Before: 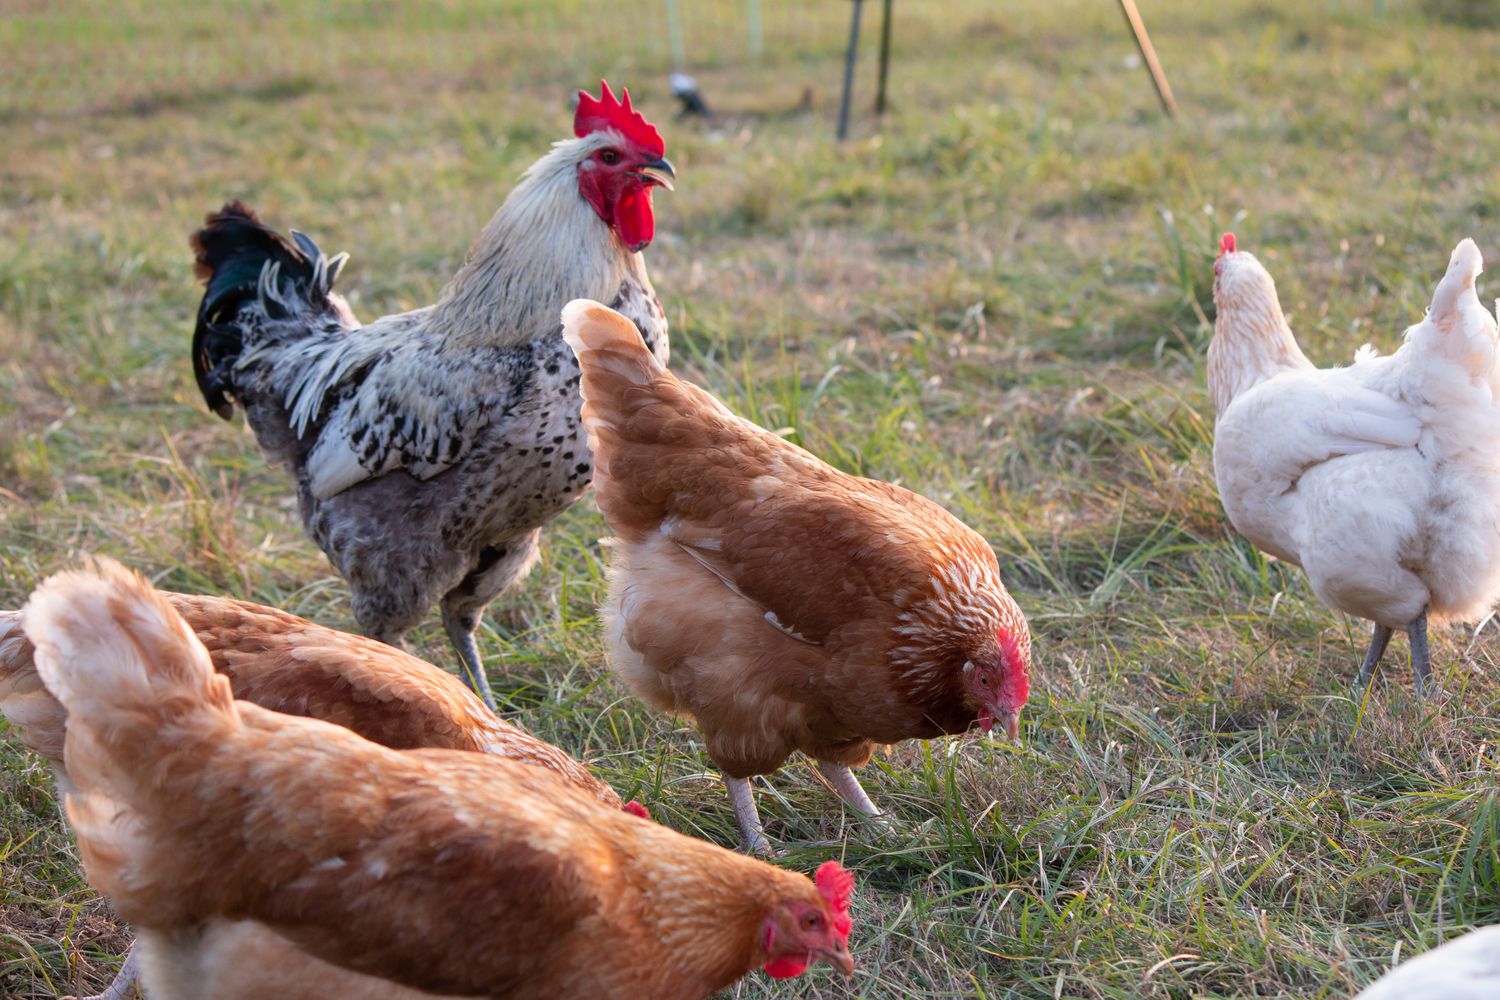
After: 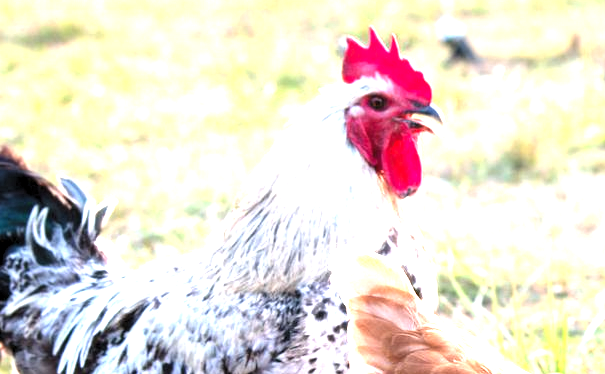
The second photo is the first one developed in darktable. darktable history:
crop: left 15.518%, top 5.424%, right 44.1%, bottom 57.149%
levels: levels [0.062, 0.494, 0.925]
exposure: black level correction 0, exposure 1.74 EV, compensate highlight preservation false
